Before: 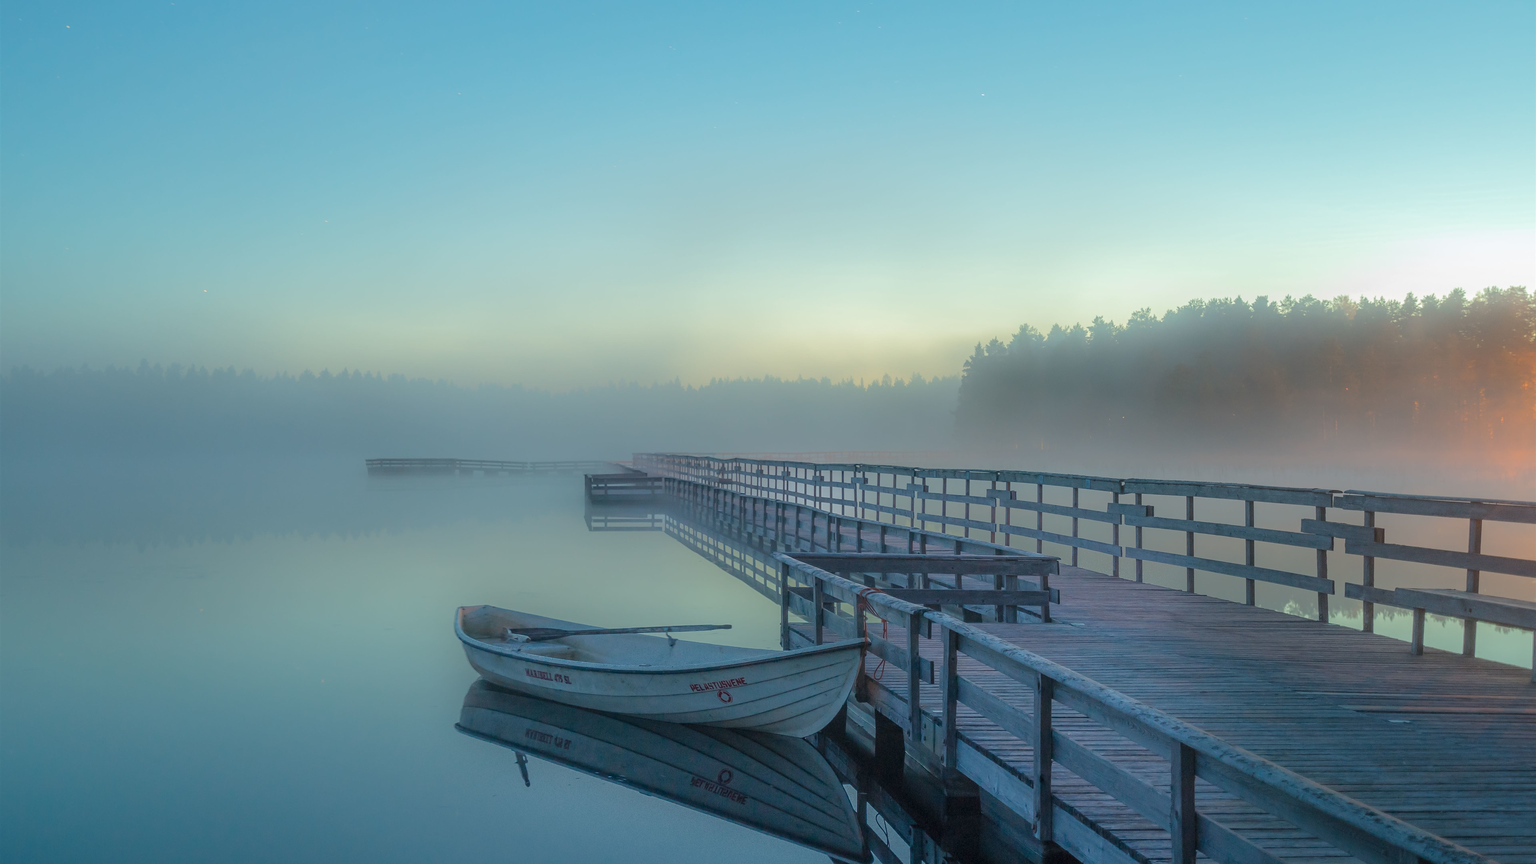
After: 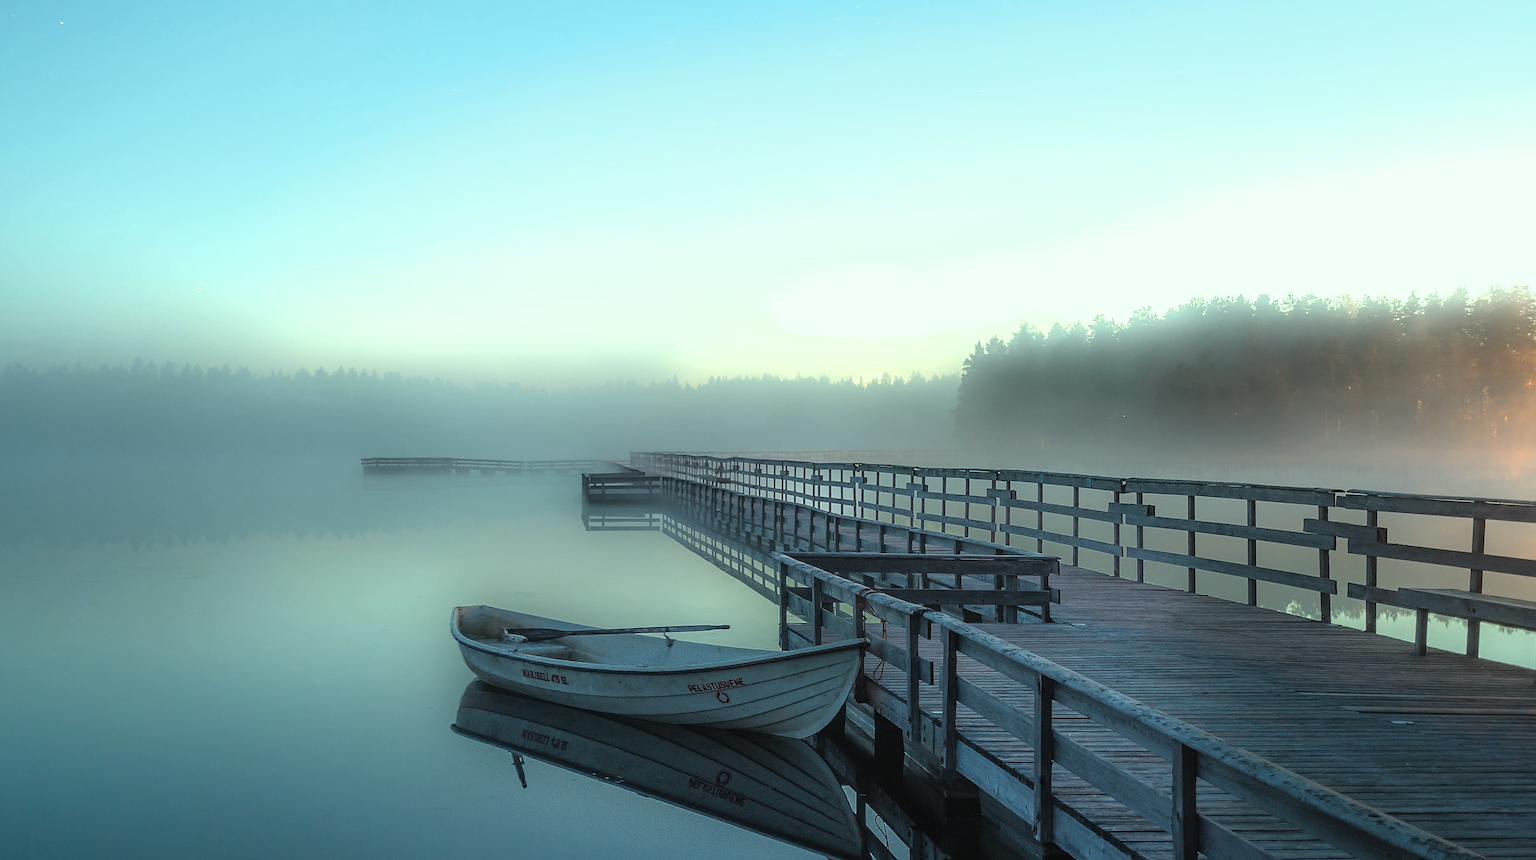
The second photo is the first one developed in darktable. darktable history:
crop: left 0.478%, top 0.516%, right 0.217%, bottom 0.637%
color correction: highlights a* -7.97, highlights b* 3.67
exposure: black level correction -0.027, compensate exposure bias true, compensate highlight preservation false
sharpen: amount 0.584
filmic rgb: black relative exposure -8.26 EV, white relative exposure 2.24 EV, threshold 2.98 EV, hardness 7.05, latitude 85.34%, contrast 1.691, highlights saturation mix -3.18%, shadows ↔ highlights balance -2.48%, iterations of high-quality reconstruction 0, enable highlight reconstruction true
tone equalizer: -8 EV -0.001 EV, -7 EV 0.003 EV, -6 EV -0.003 EV, -5 EV -0.007 EV, -4 EV -0.07 EV, -3 EV -0.223 EV, -2 EV -0.262 EV, -1 EV 0.111 EV, +0 EV 0.314 EV, mask exposure compensation -0.488 EV
